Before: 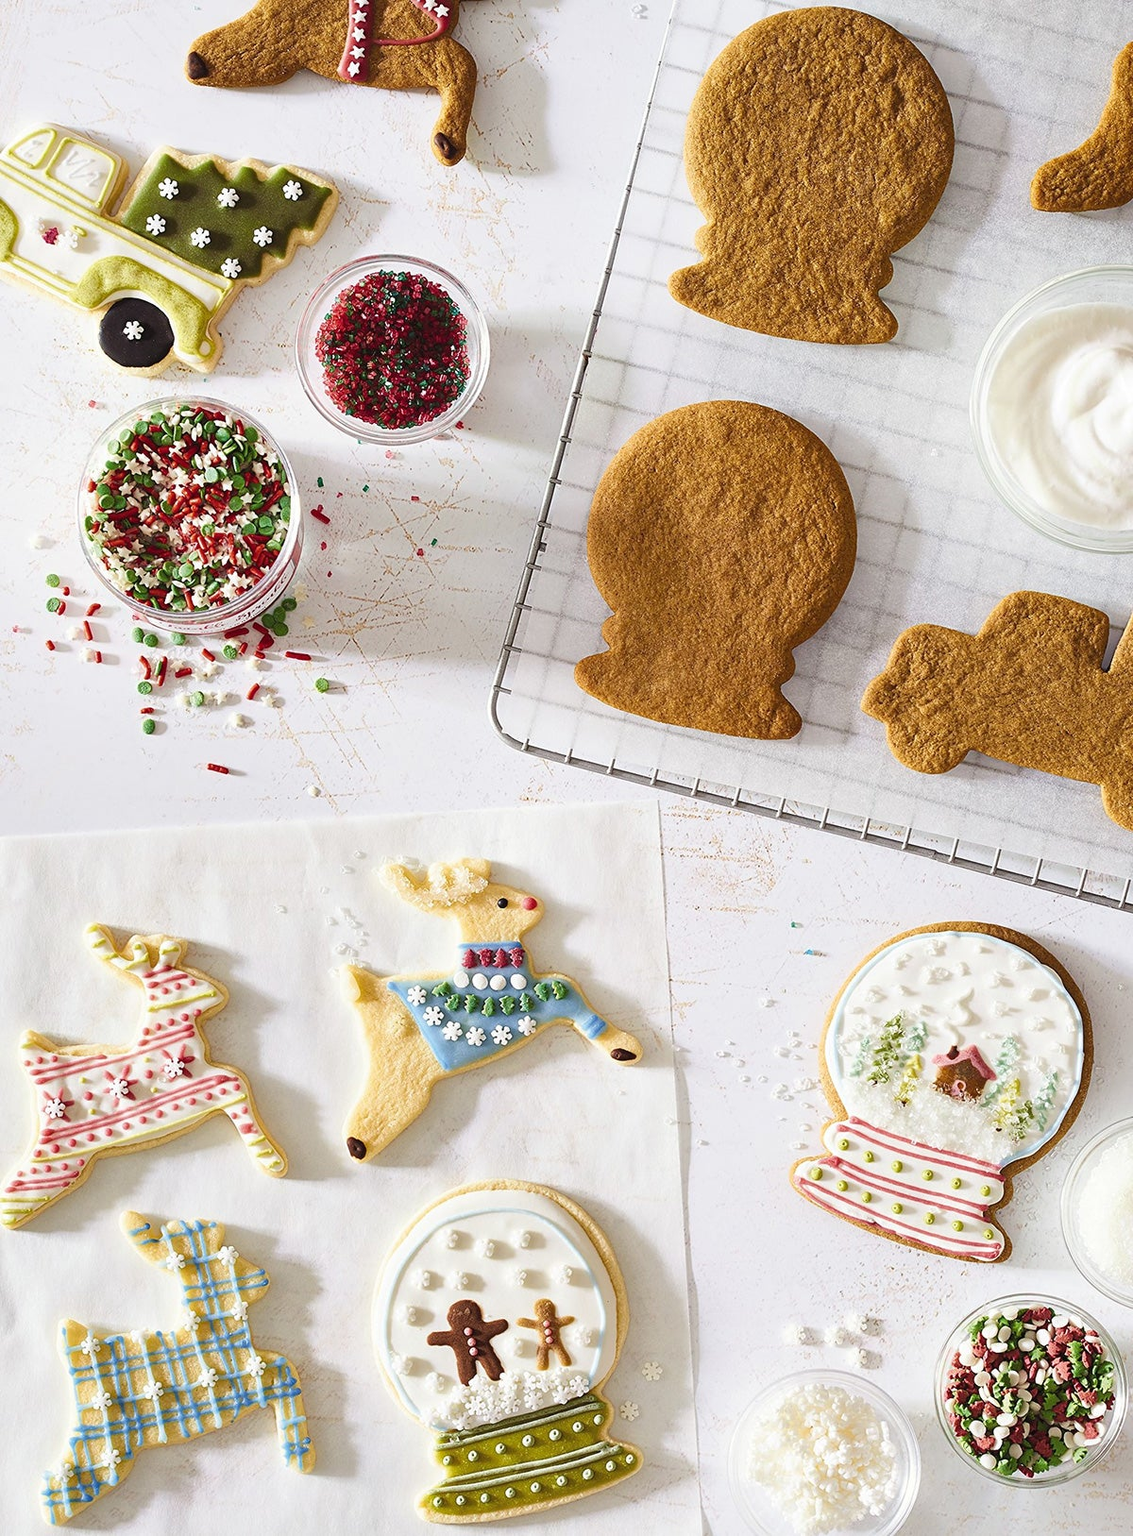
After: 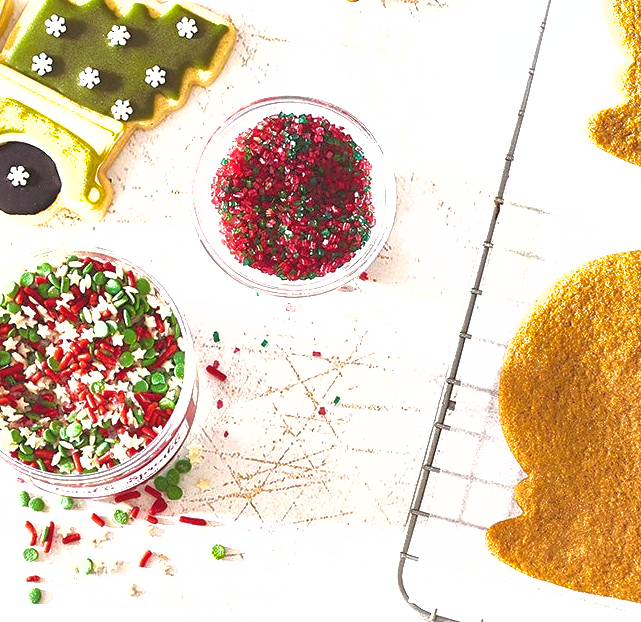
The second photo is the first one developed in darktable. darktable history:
shadows and highlights: on, module defaults
crop: left 10.318%, top 10.7%, right 36.256%, bottom 51.036%
exposure: exposure 1.135 EV, compensate highlight preservation false
